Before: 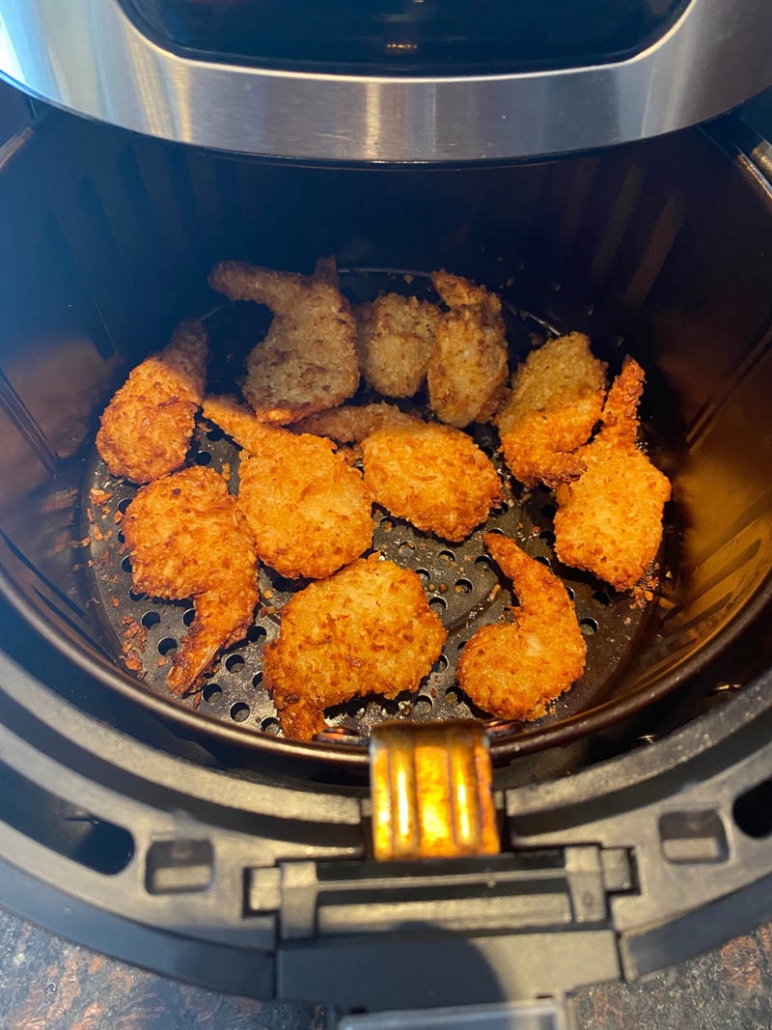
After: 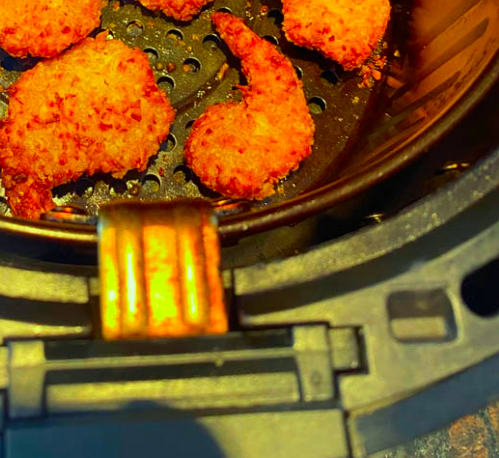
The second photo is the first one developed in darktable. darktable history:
color correction: highlights a* -11, highlights b* 9.87, saturation 1.72
crop and rotate: left 35.361%, top 50.617%, bottom 4.882%
